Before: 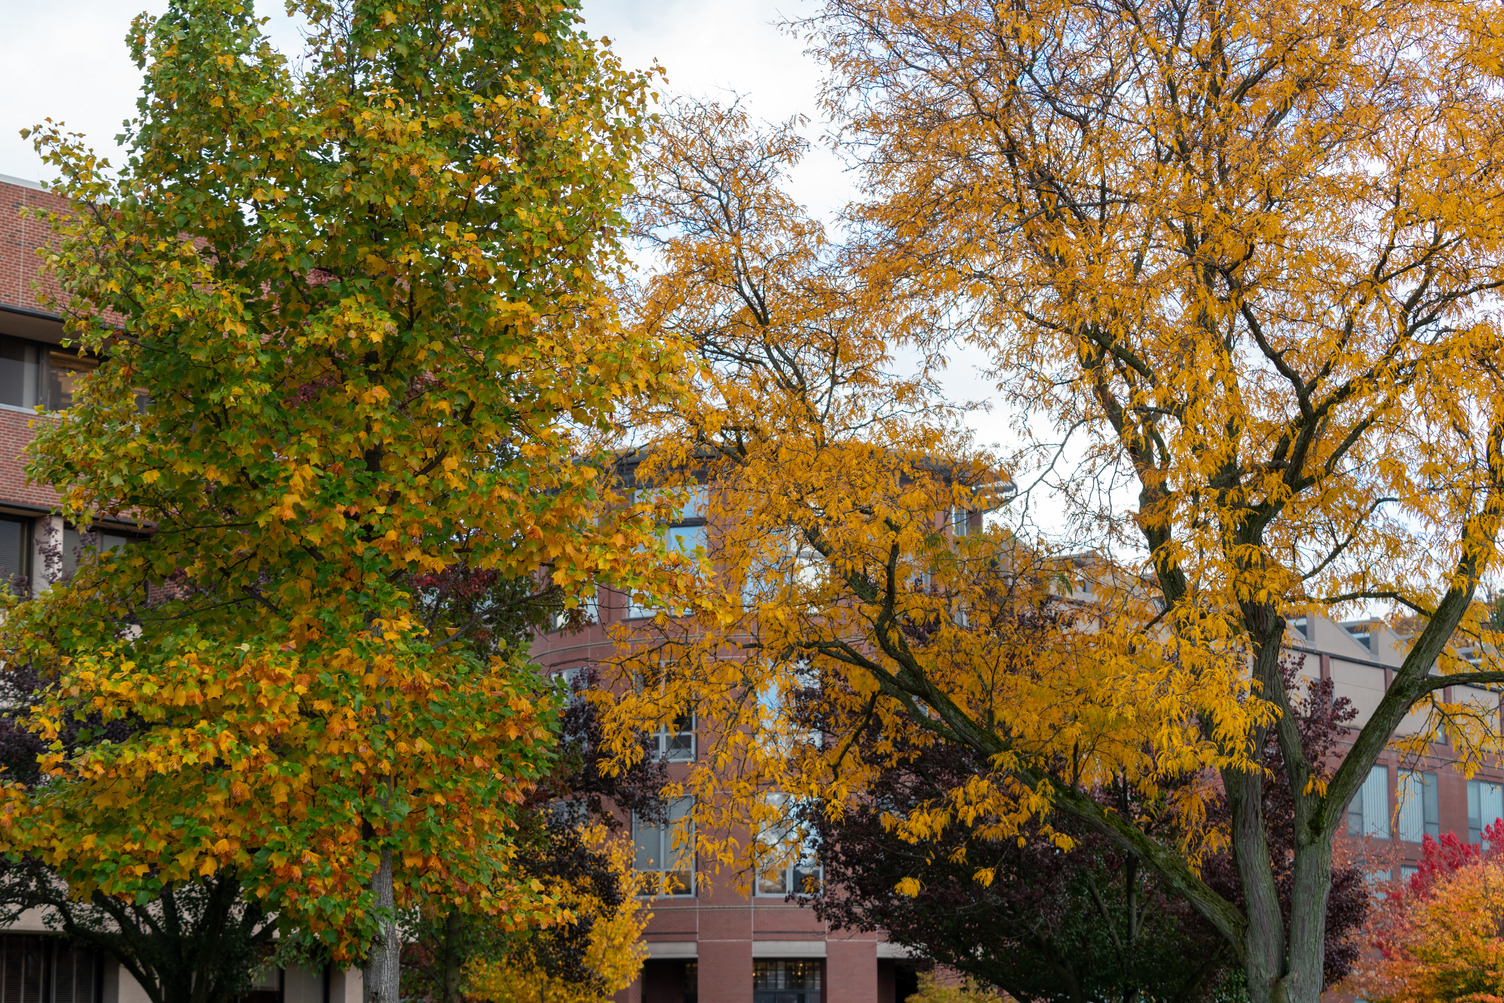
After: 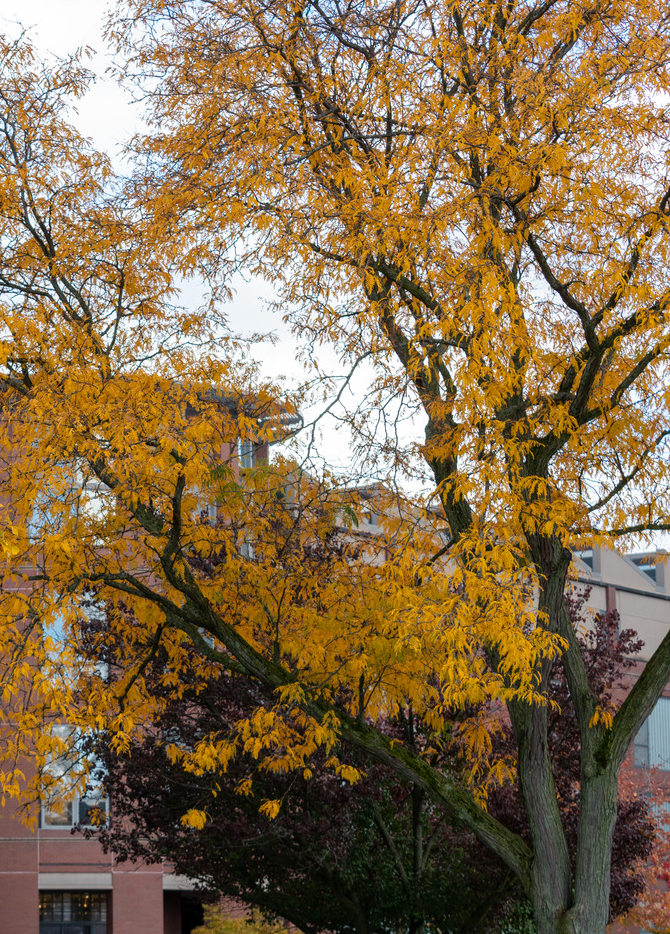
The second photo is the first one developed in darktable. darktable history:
crop: left 47.525%, top 6.869%, right 7.874%
